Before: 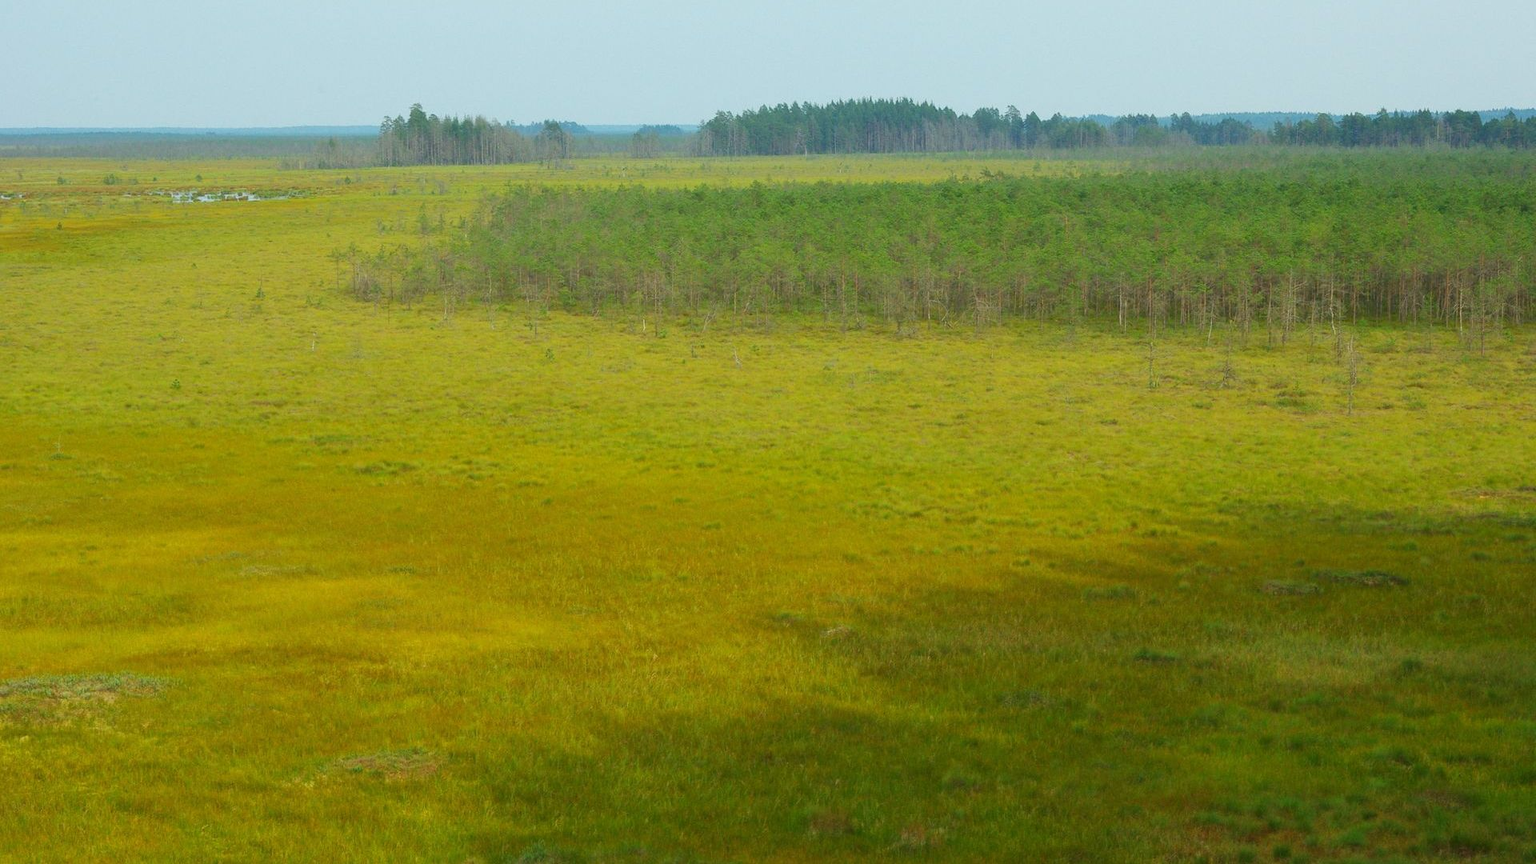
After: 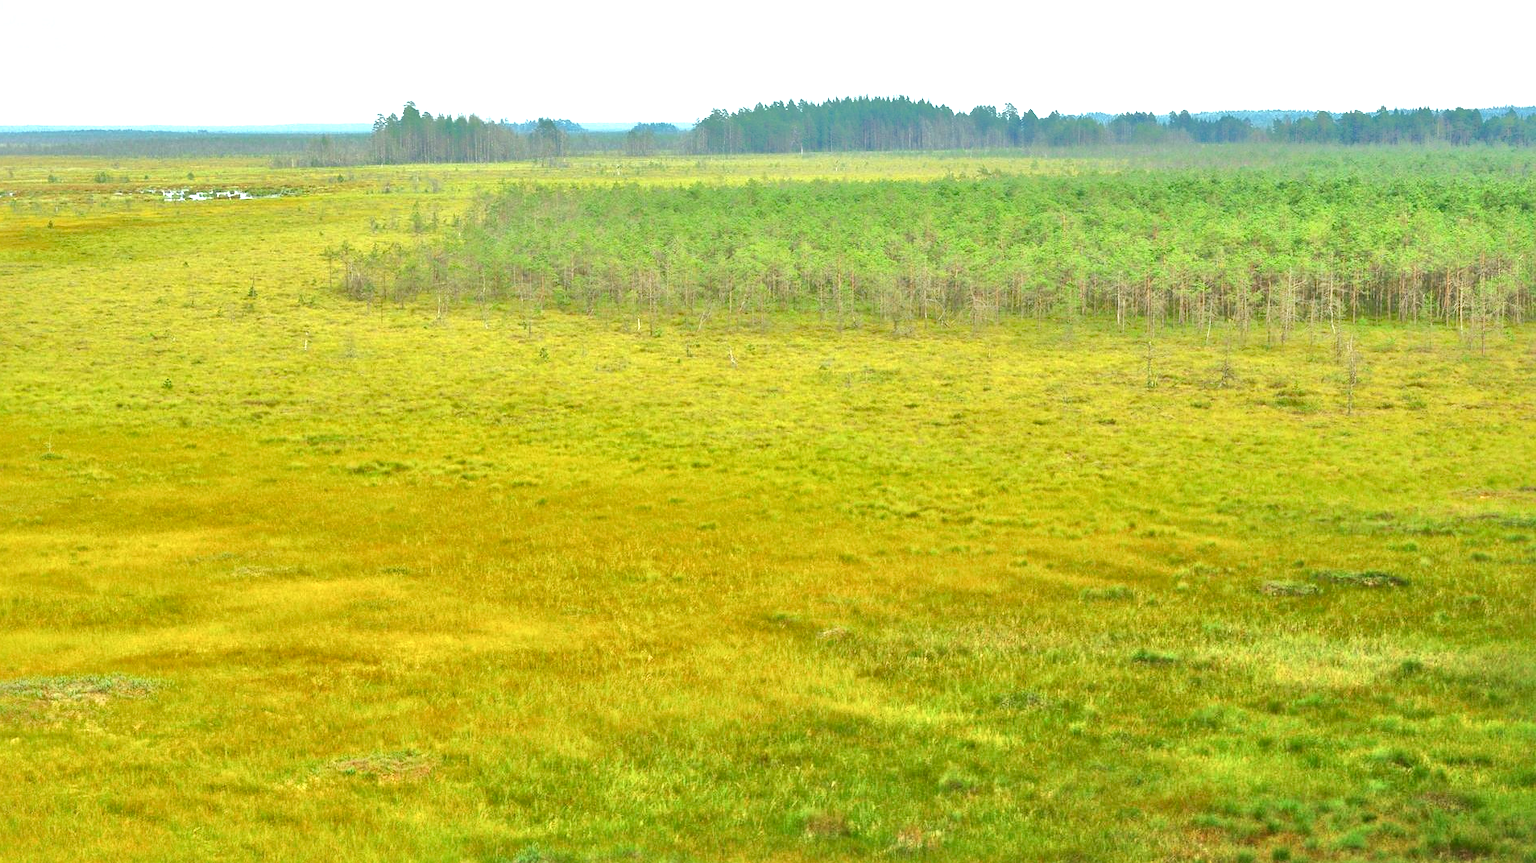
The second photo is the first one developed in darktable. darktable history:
local contrast: mode bilateral grid, contrast 20, coarseness 50, detail 179%, midtone range 0.2
exposure: black level correction -0.001, exposure 0.905 EV, compensate highlight preservation false
tone equalizer: -8 EV -0.491 EV, -7 EV -0.297 EV, -6 EV -0.117 EV, -5 EV 0.434 EV, -4 EV 0.988 EV, -3 EV 0.802 EV, -2 EV -0.012 EV, -1 EV 0.132 EV, +0 EV -0.017 EV, edges refinement/feathering 500, mask exposure compensation -1.57 EV, preserve details guided filter
crop and rotate: left 0.636%, top 0.375%, bottom 0.33%
